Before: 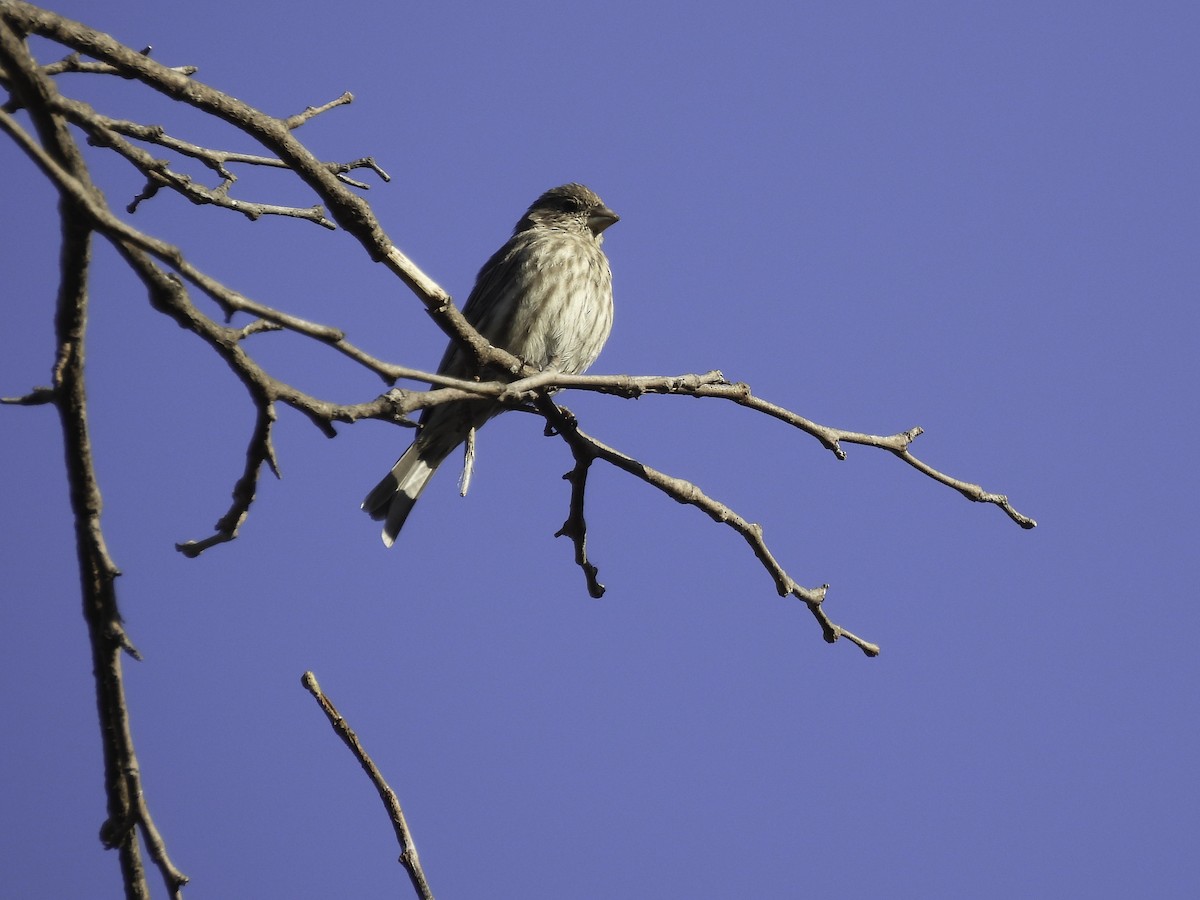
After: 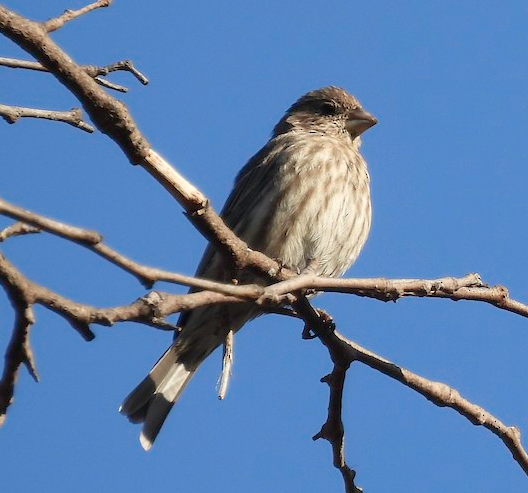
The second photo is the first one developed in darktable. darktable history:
crop: left 20.248%, top 10.86%, right 35.675%, bottom 34.321%
tone equalizer: on, module defaults
